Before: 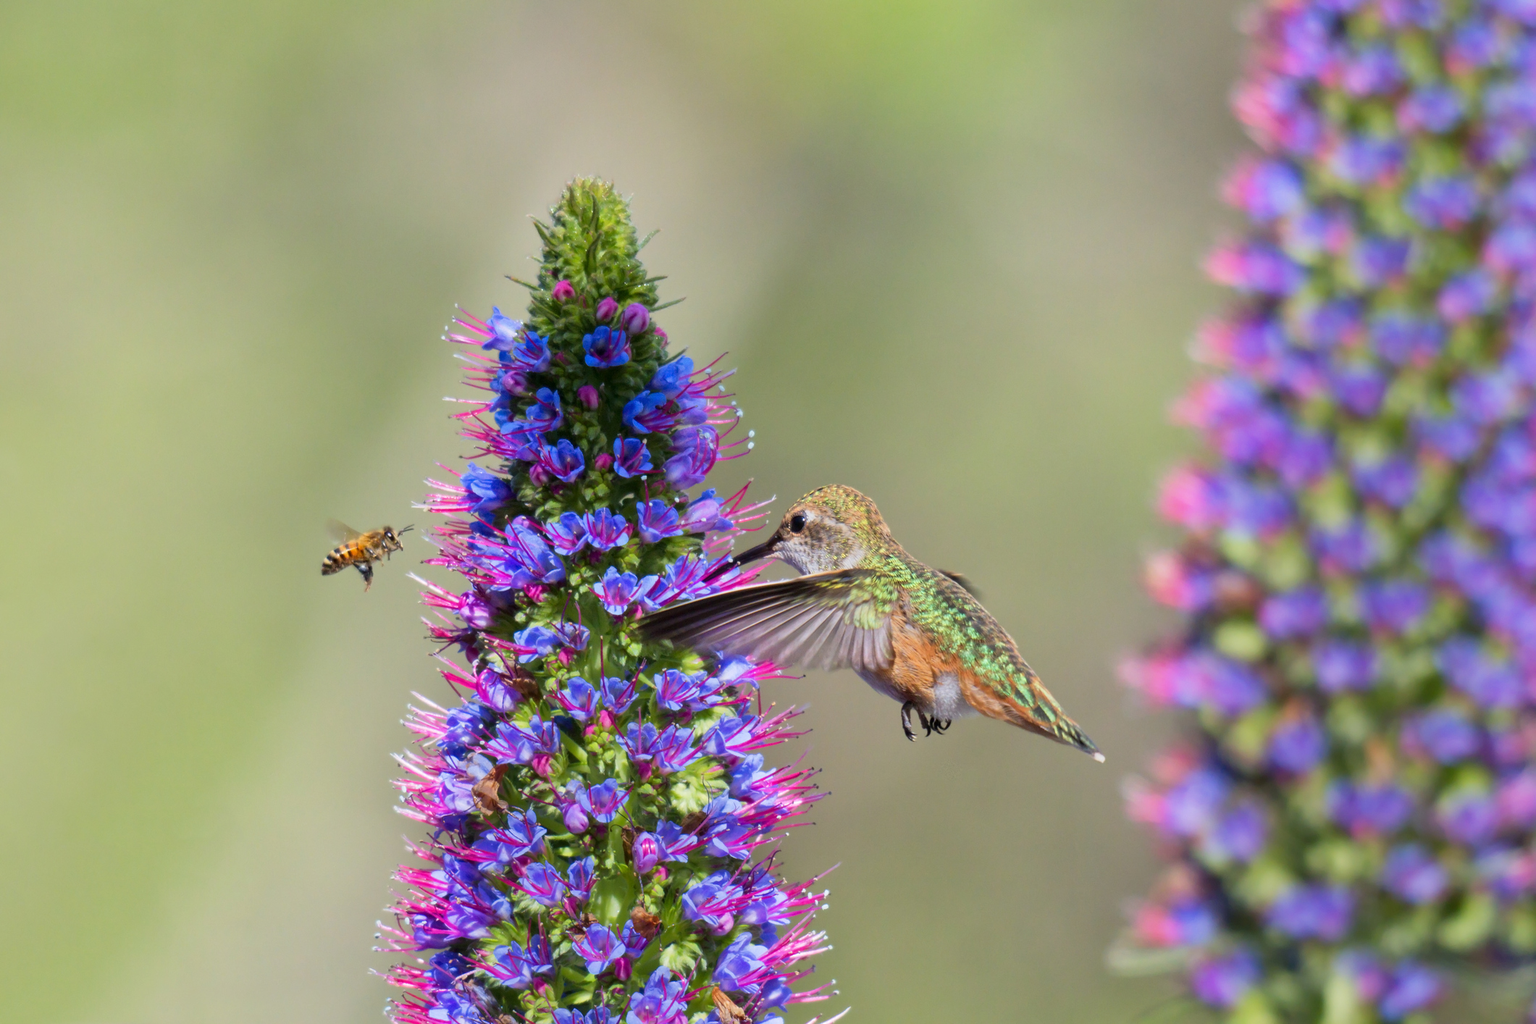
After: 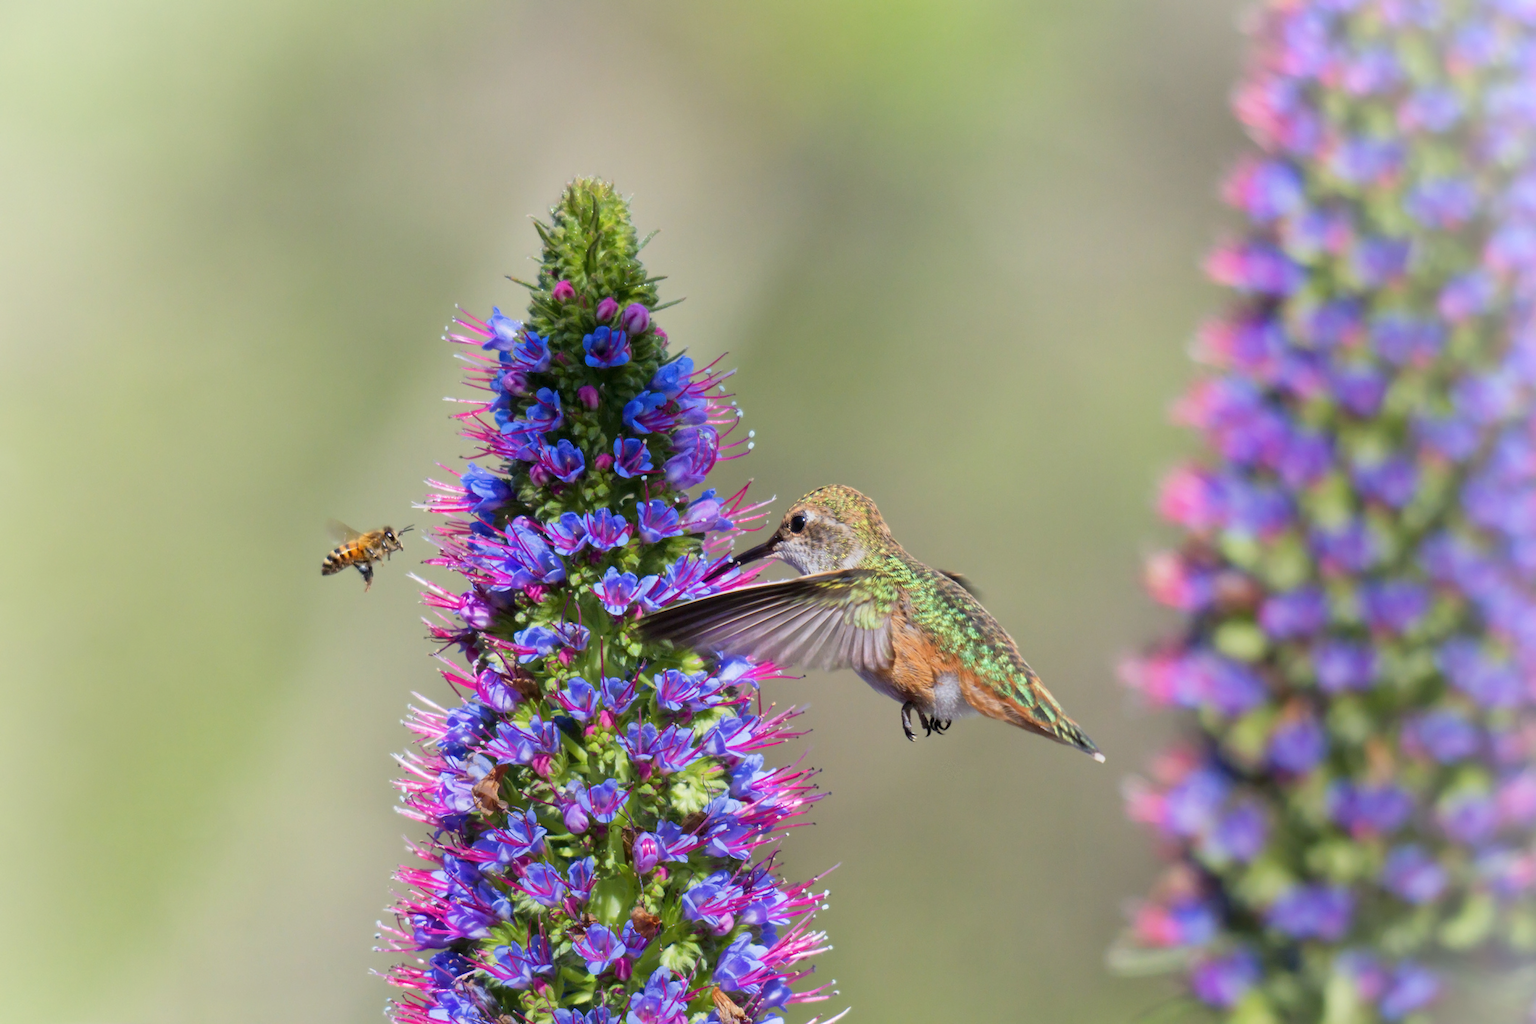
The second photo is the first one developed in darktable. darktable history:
vignetting: brightness 0.292, saturation 0.003, center (-0.029, 0.232), dithering 8-bit output, unbound false
contrast brightness saturation: saturation -0.046
